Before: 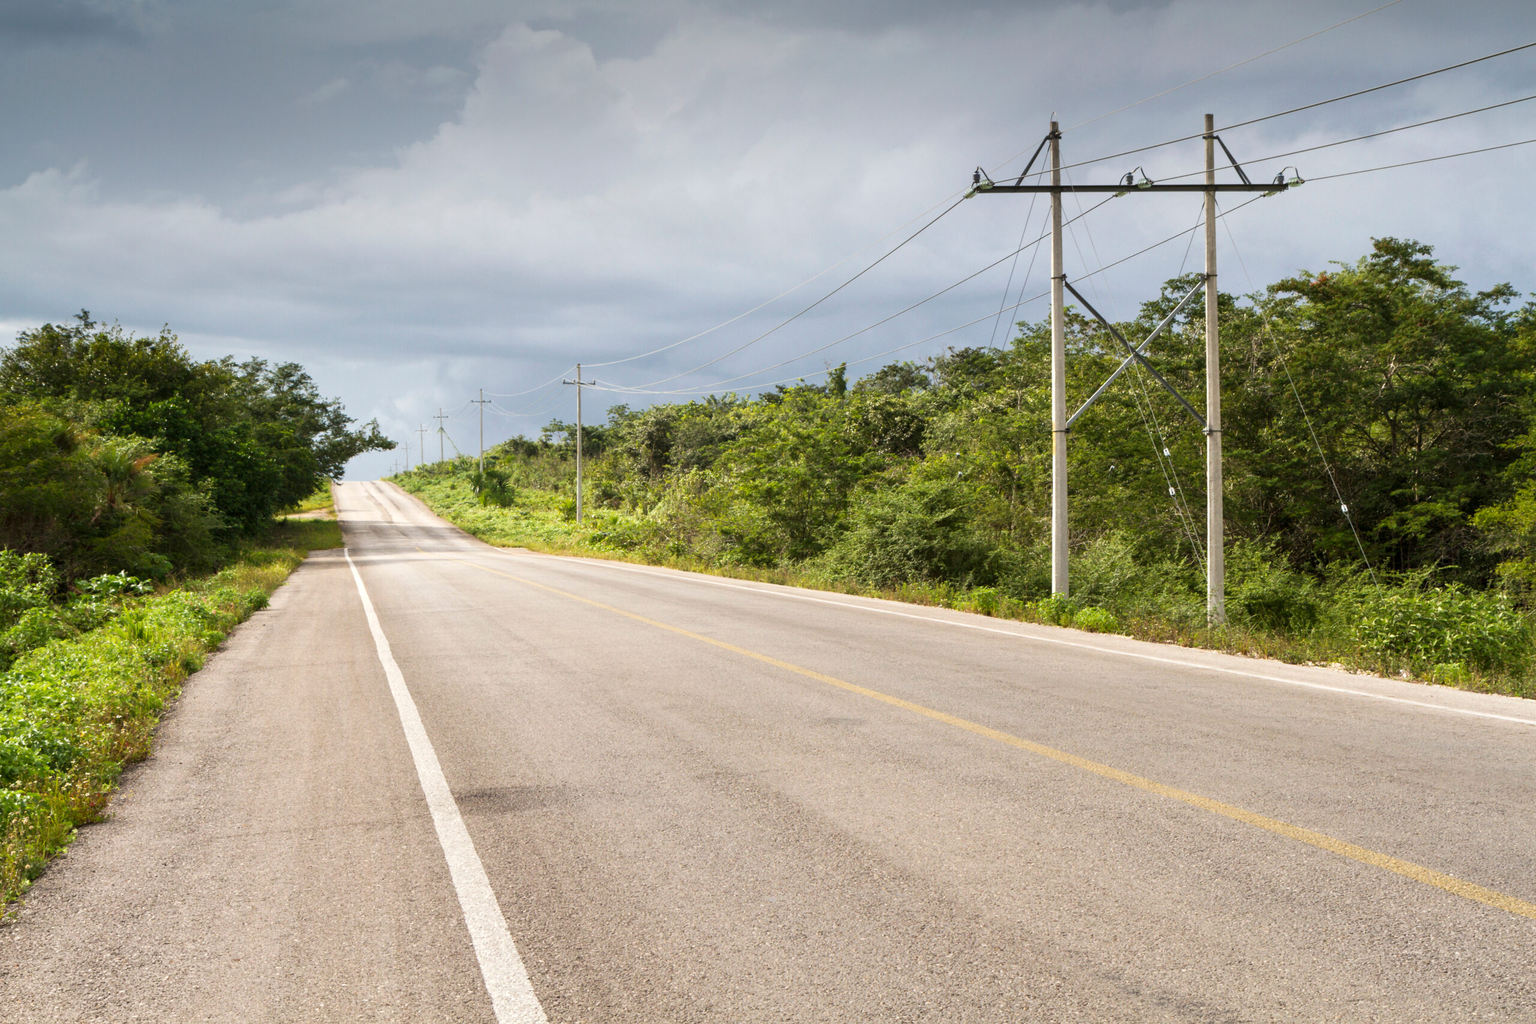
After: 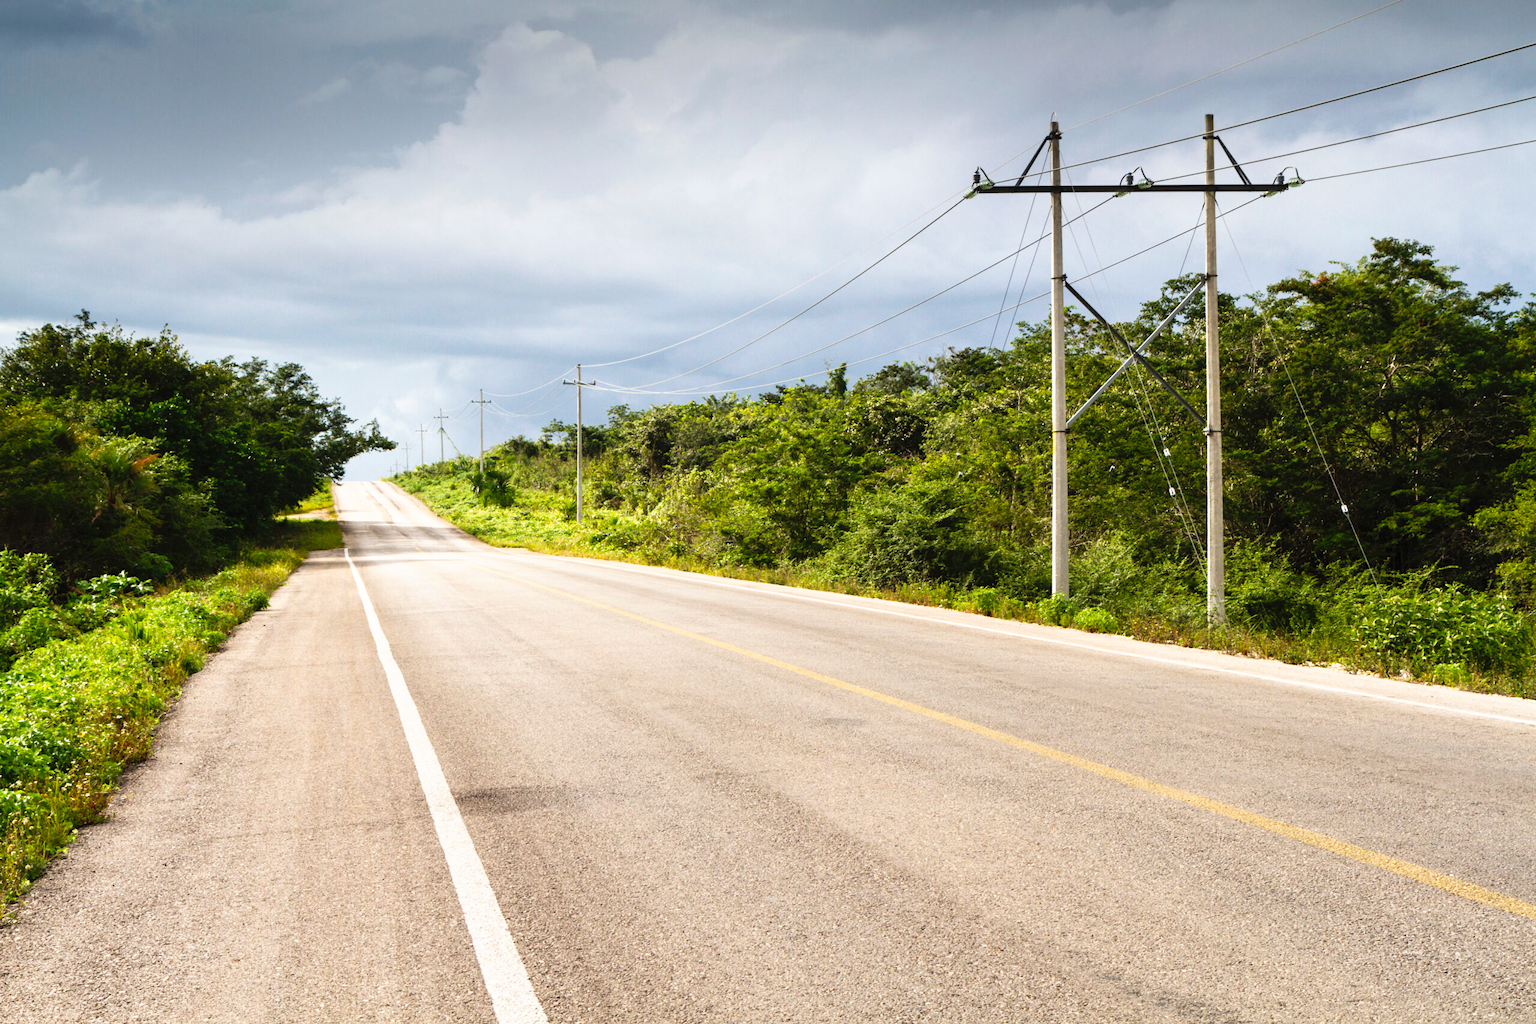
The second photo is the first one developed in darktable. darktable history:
exposure: compensate highlight preservation false
tone curve: curves: ch0 [(0, 0) (0.003, 0.023) (0.011, 0.024) (0.025, 0.028) (0.044, 0.035) (0.069, 0.043) (0.1, 0.052) (0.136, 0.063) (0.177, 0.094) (0.224, 0.145) (0.277, 0.209) (0.335, 0.281) (0.399, 0.364) (0.468, 0.453) (0.543, 0.553) (0.623, 0.66) (0.709, 0.767) (0.801, 0.88) (0.898, 0.968) (1, 1)], preserve colors none
